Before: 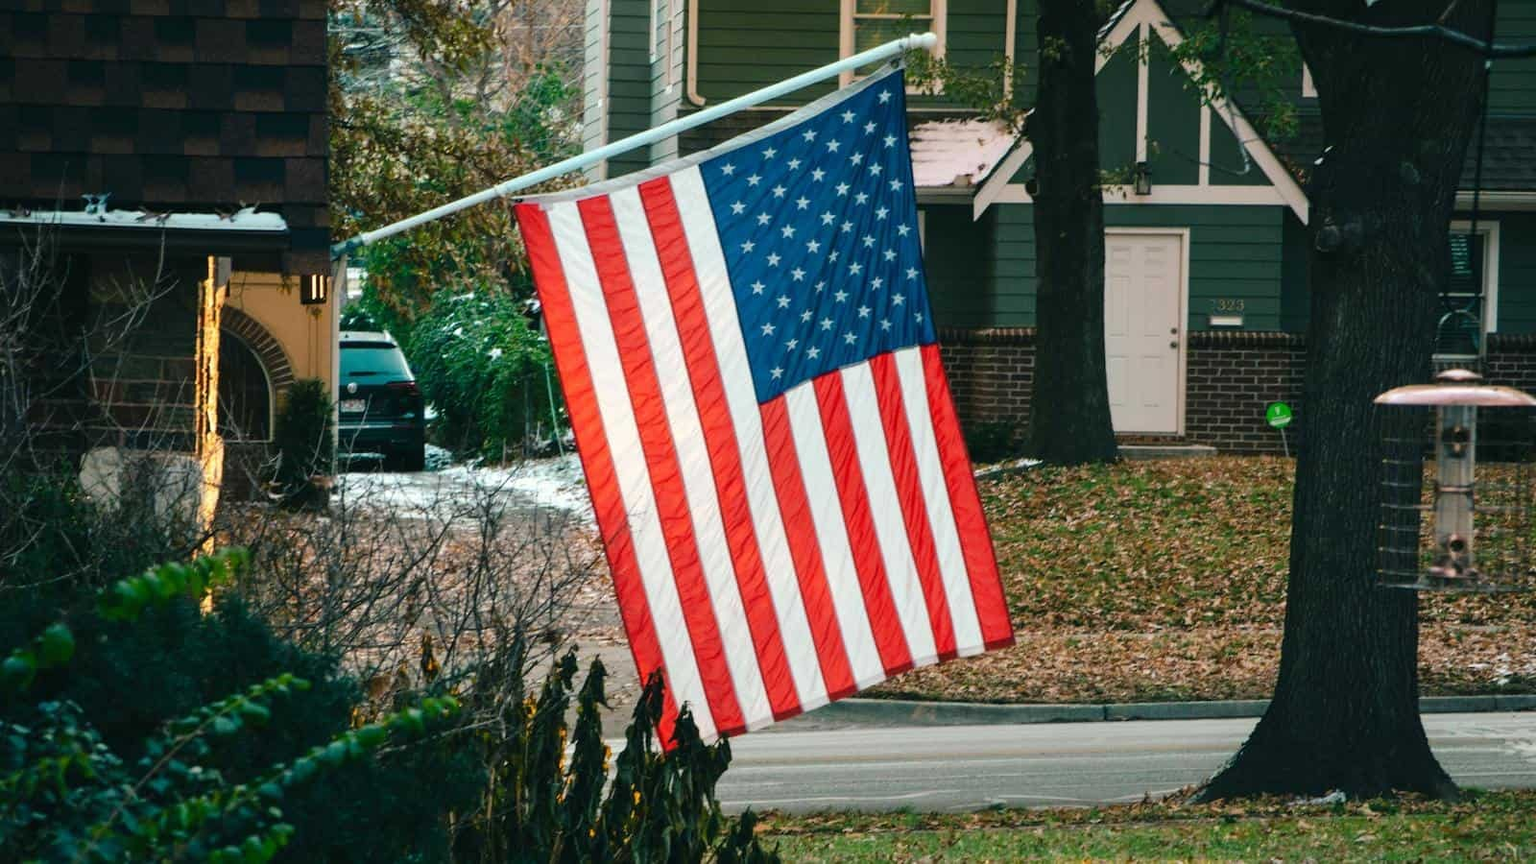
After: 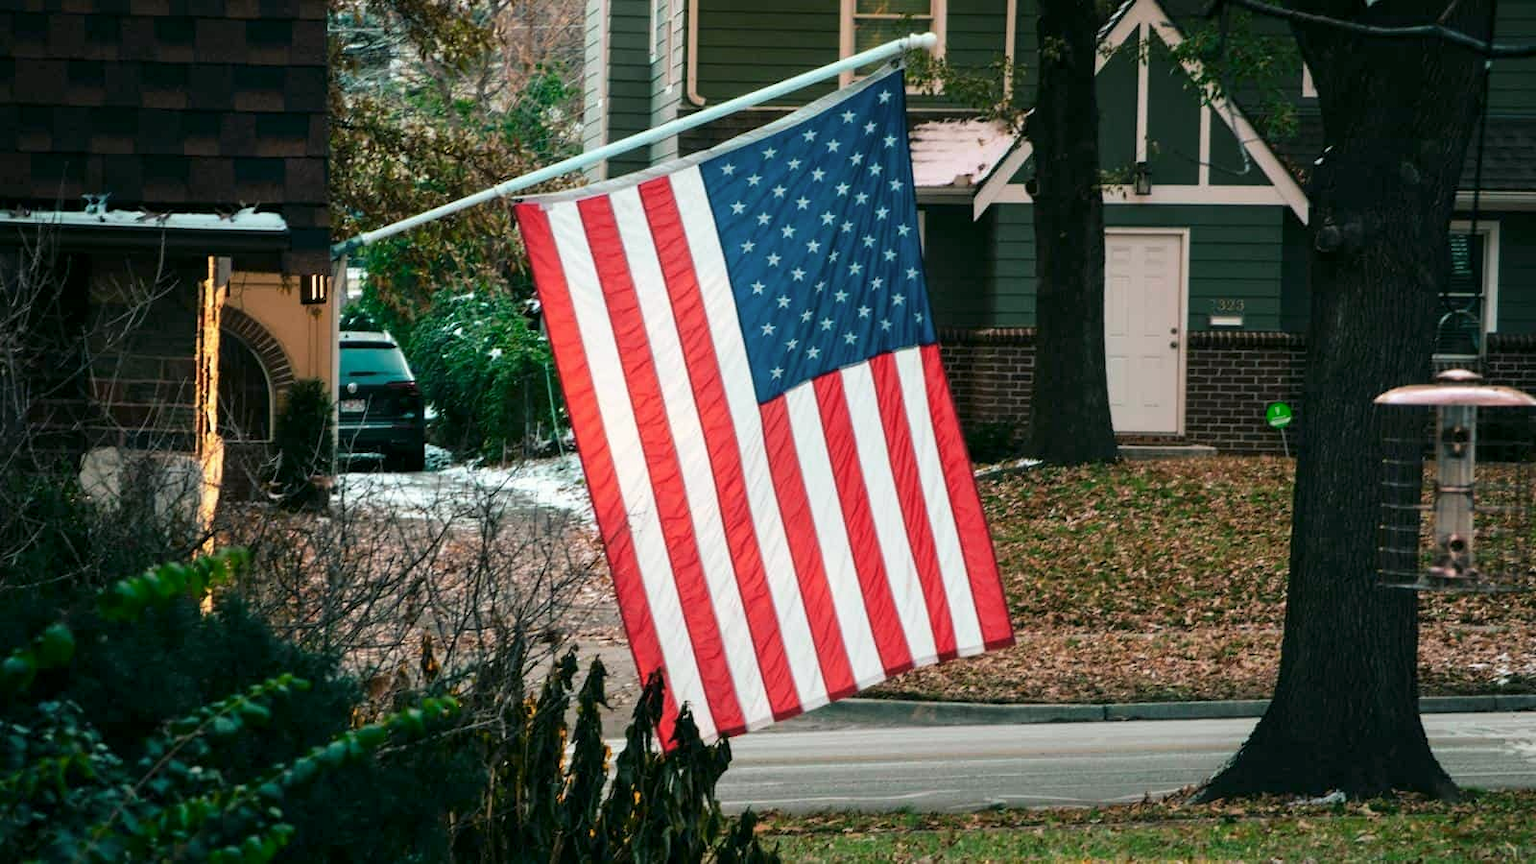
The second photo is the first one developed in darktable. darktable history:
tone curve: curves: ch0 [(0, 0) (0.003, 0.003) (0.011, 0.011) (0.025, 0.026) (0.044, 0.046) (0.069, 0.071) (0.1, 0.103) (0.136, 0.14) (0.177, 0.183) (0.224, 0.232) (0.277, 0.286) (0.335, 0.346) (0.399, 0.412) (0.468, 0.483) (0.543, 0.561) (0.623, 0.643) (0.709, 0.732) (0.801, 0.826) (0.898, 0.917) (1, 1)], preserve colors none
color look up table: target L [73.93, 66.01, 49.36, 34.91, 100, 64.17, 61.31, 55.84, 48.04, 38.99, 30.04, 53.75, 51.47, 26.27, 28.72, 85.7, 75.66, 65.9, 63.82, 50.12, 46.52, 47.17, 28.05, 11.33, 0 ×25], target a [-2.726, -22.03, -35.47, -12.36, 0, 12.56, 16.63, 29.57, 43.1, 45.48, 11.11, 5.095, 41.22, 18.25, 9.489, -0.97, -1.98, -26.59, -2.428, -20.72, -2.102, -4.835, -2.058, -0.785, 0 ×25], target b [61.52, 46.66, 28.1, 17.02, 0.005, 53.36, 8.284, 42.16, 8.441, 18.13, 8.926, -25.24, -18.08, -19.87, -46.23, -2.39, -3.326, -5.027, -3.687, -26.66, -2.84, -23.96, -2.726, -1.06, 0 ×25], num patches 24
